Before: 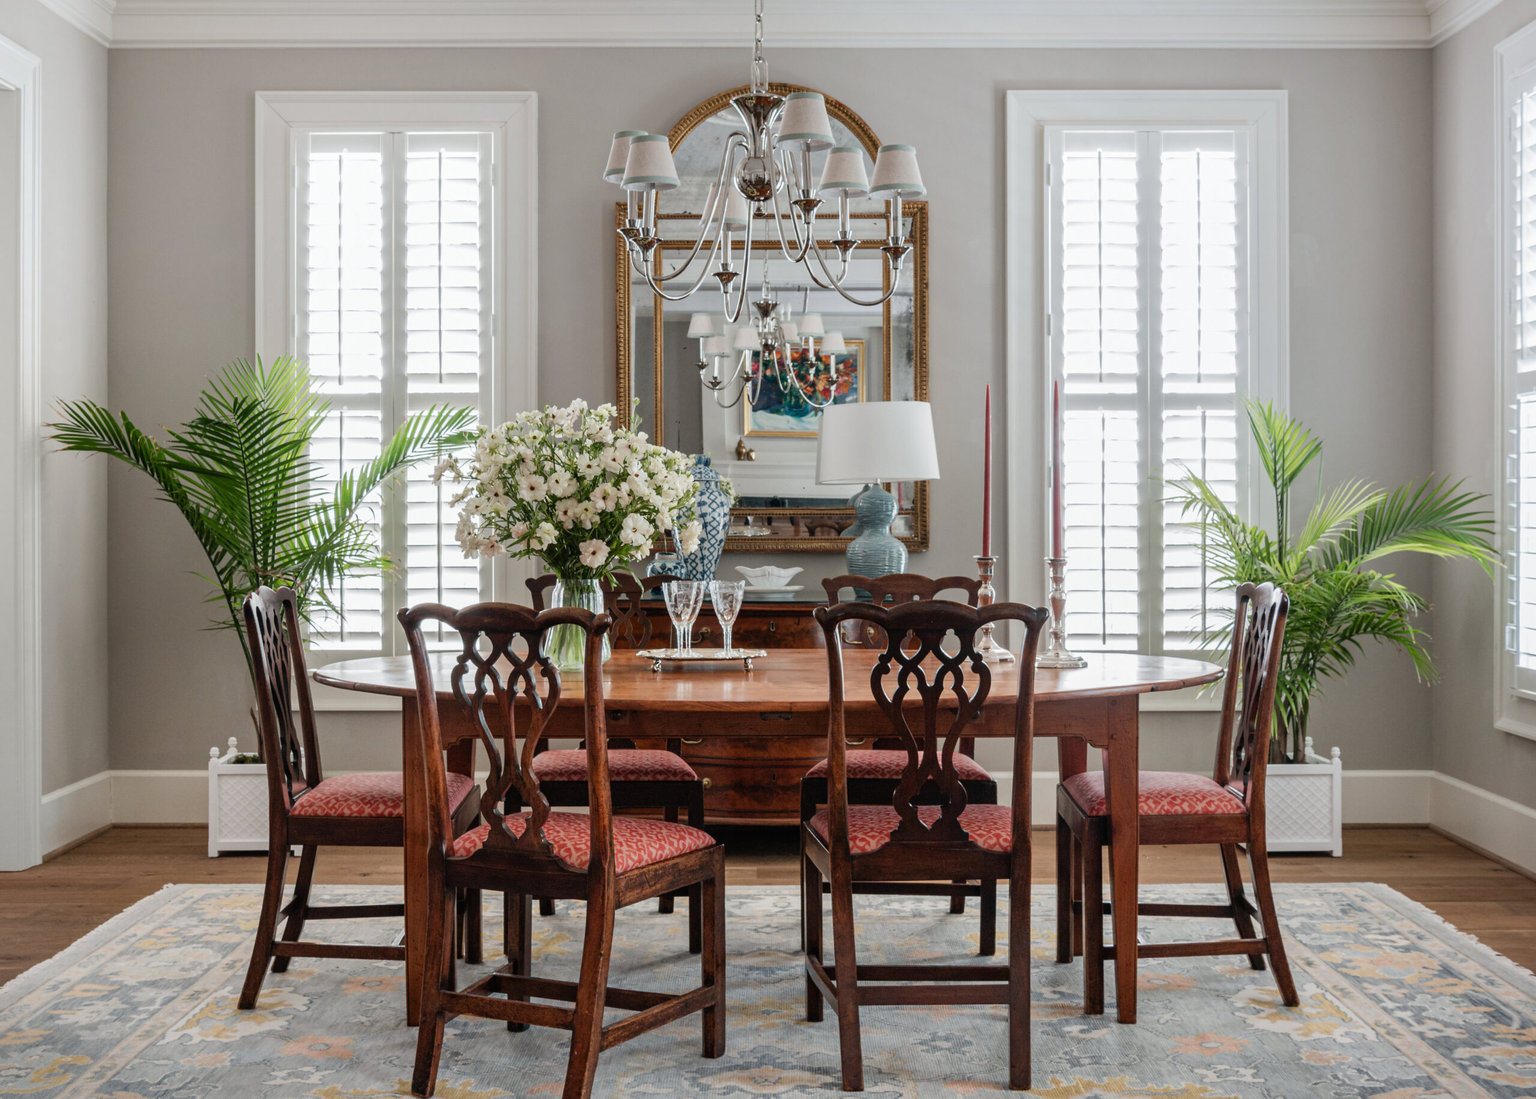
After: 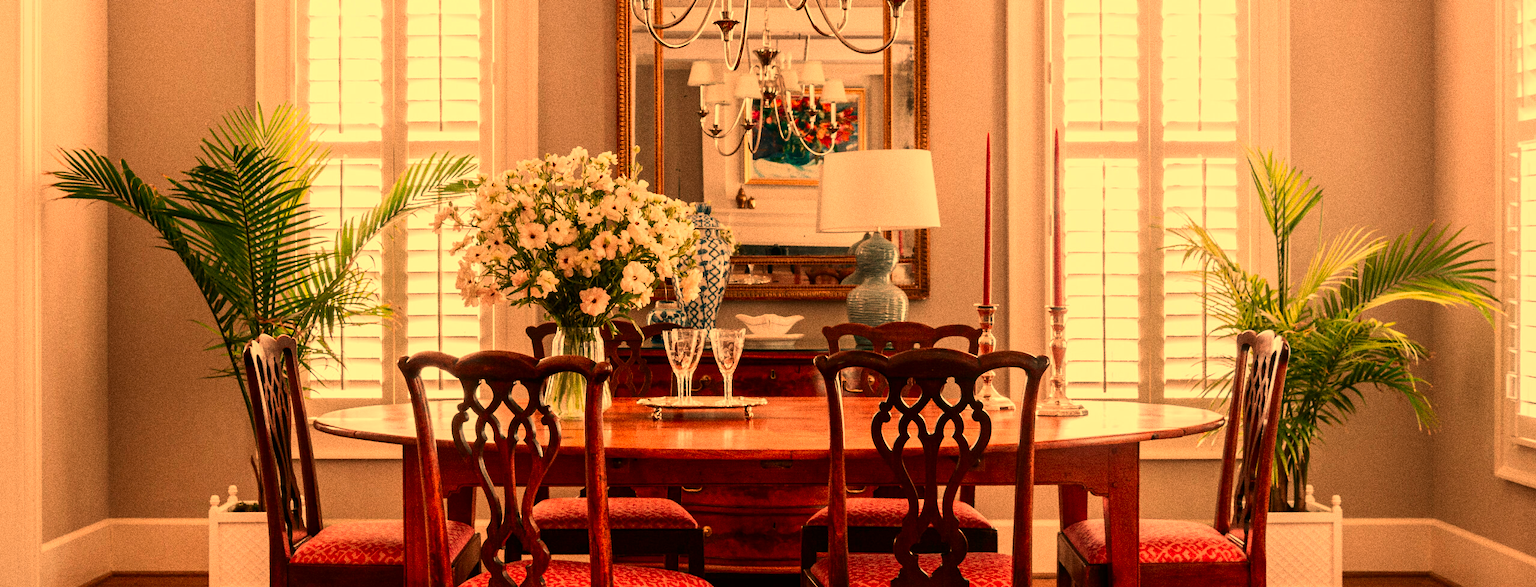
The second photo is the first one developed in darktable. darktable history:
tone equalizer: on, module defaults
crop and rotate: top 23.043%, bottom 23.437%
contrast brightness saturation: contrast 0.12, brightness -0.12, saturation 0.2
white balance: red 1.467, blue 0.684
grain: strength 49.07%
